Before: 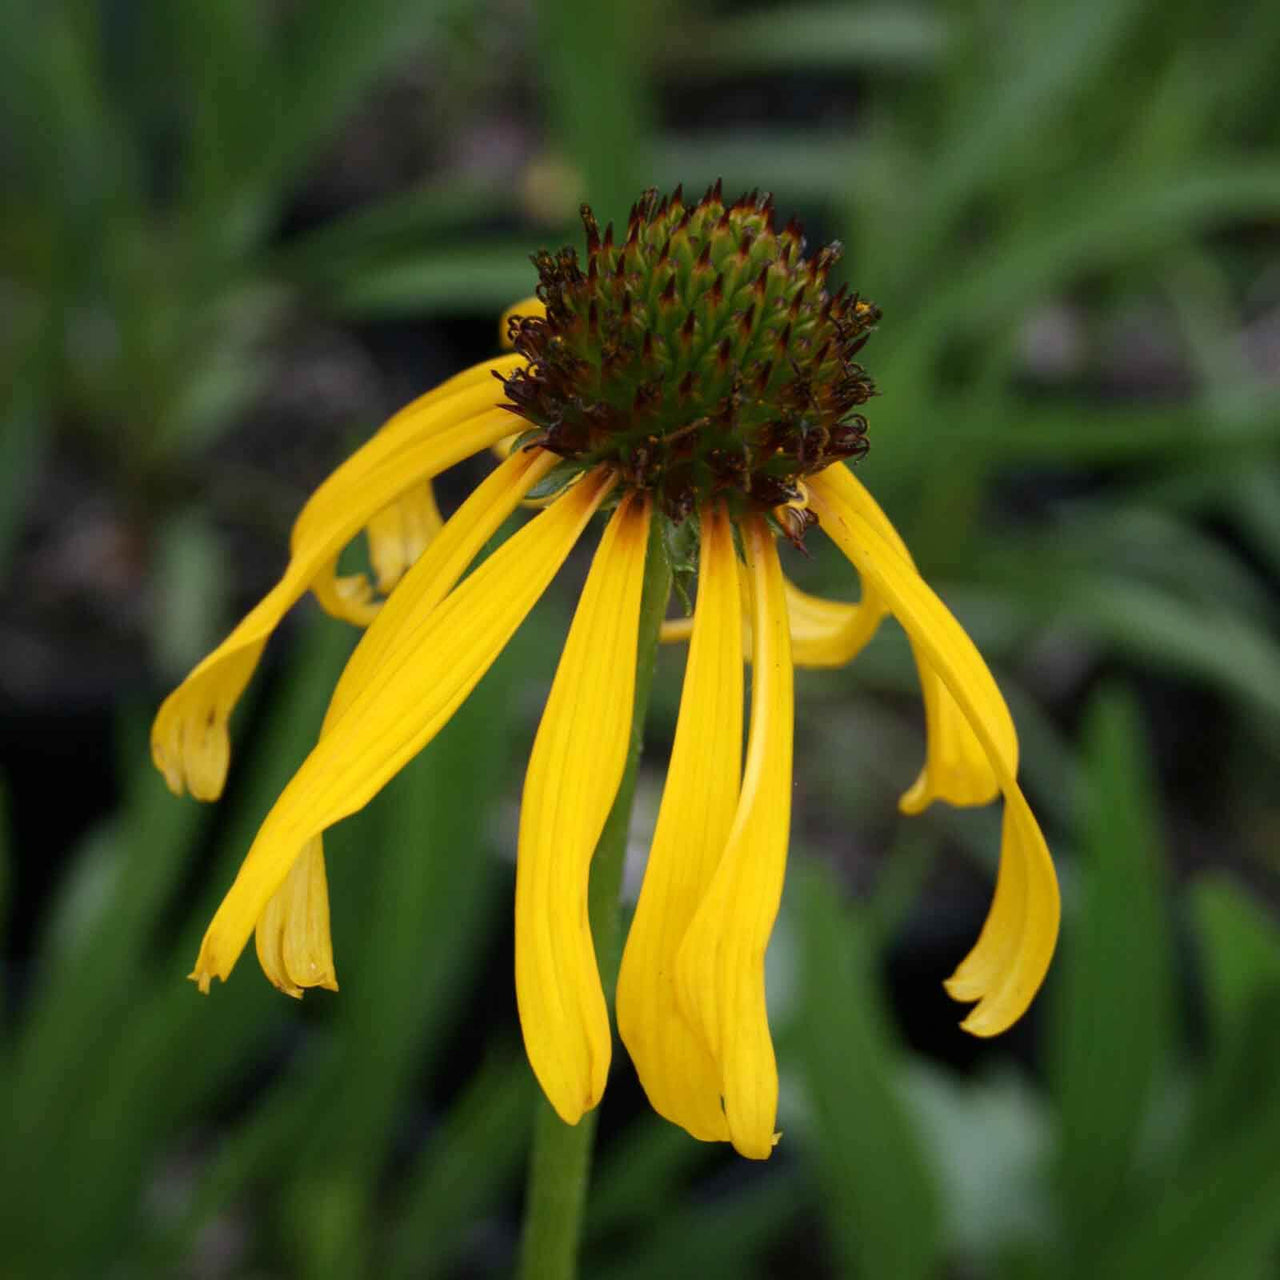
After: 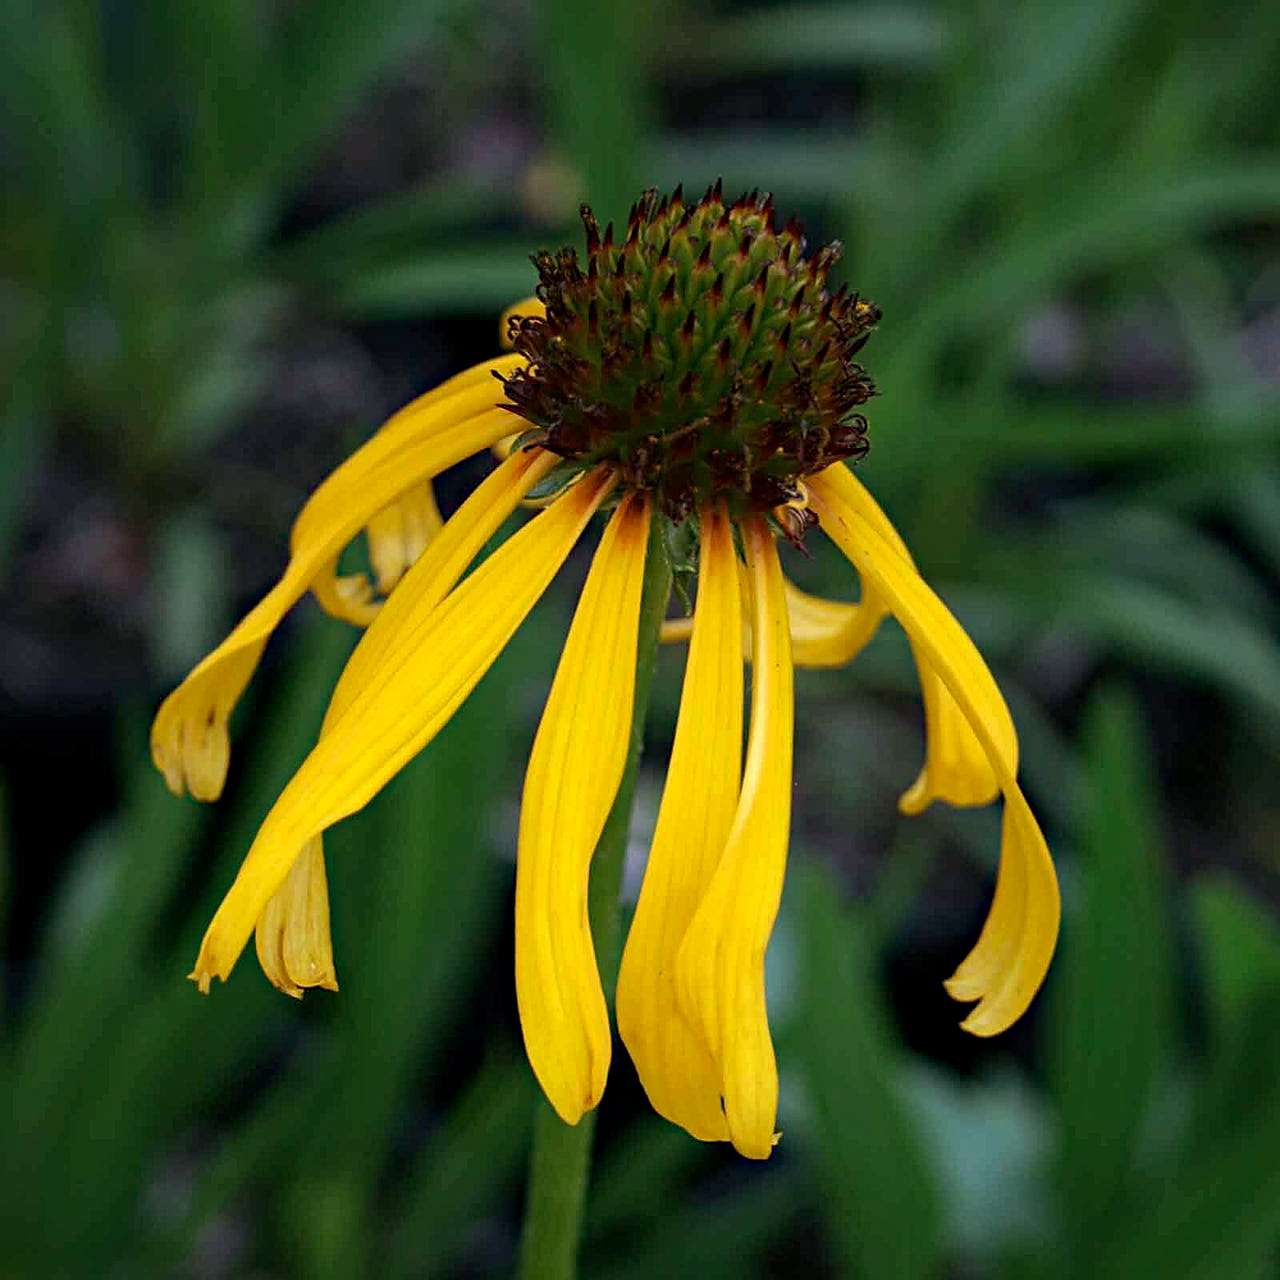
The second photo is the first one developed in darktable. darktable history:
sharpen: on, module defaults
tone curve: curves: ch0 [(0, 0) (0.003, 0.003) (0.011, 0.011) (0.025, 0.024) (0.044, 0.044) (0.069, 0.068) (0.1, 0.098) (0.136, 0.133) (0.177, 0.174) (0.224, 0.22) (0.277, 0.272) (0.335, 0.329) (0.399, 0.392) (0.468, 0.46) (0.543, 0.546) (0.623, 0.626) (0.709, 0.711) (0.801, 0.802) (0.898, 0.898) (1, 1)], preserve colors none
exposure: black level correction 0.001, exposure 0.014 EV, compensate highlight preservation false
haze removal: strength 0.29, distance 0.25, compatibility mode true, adaptive false
